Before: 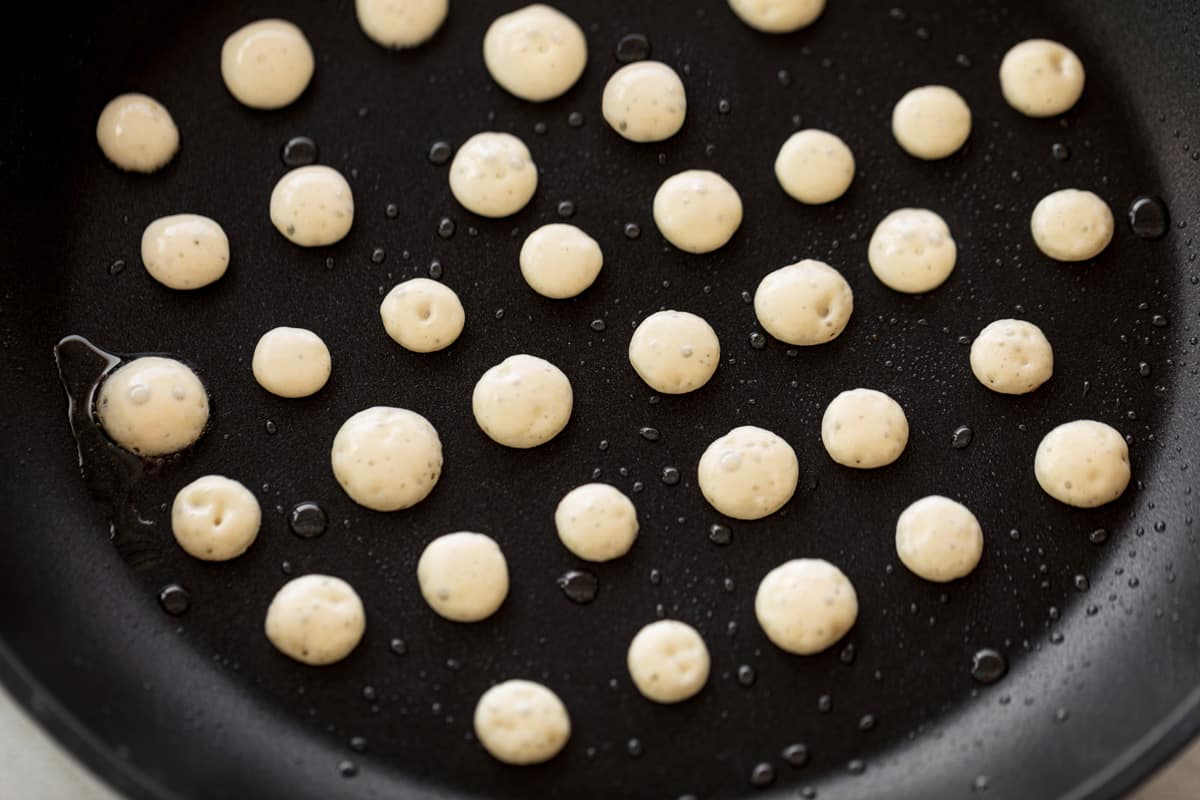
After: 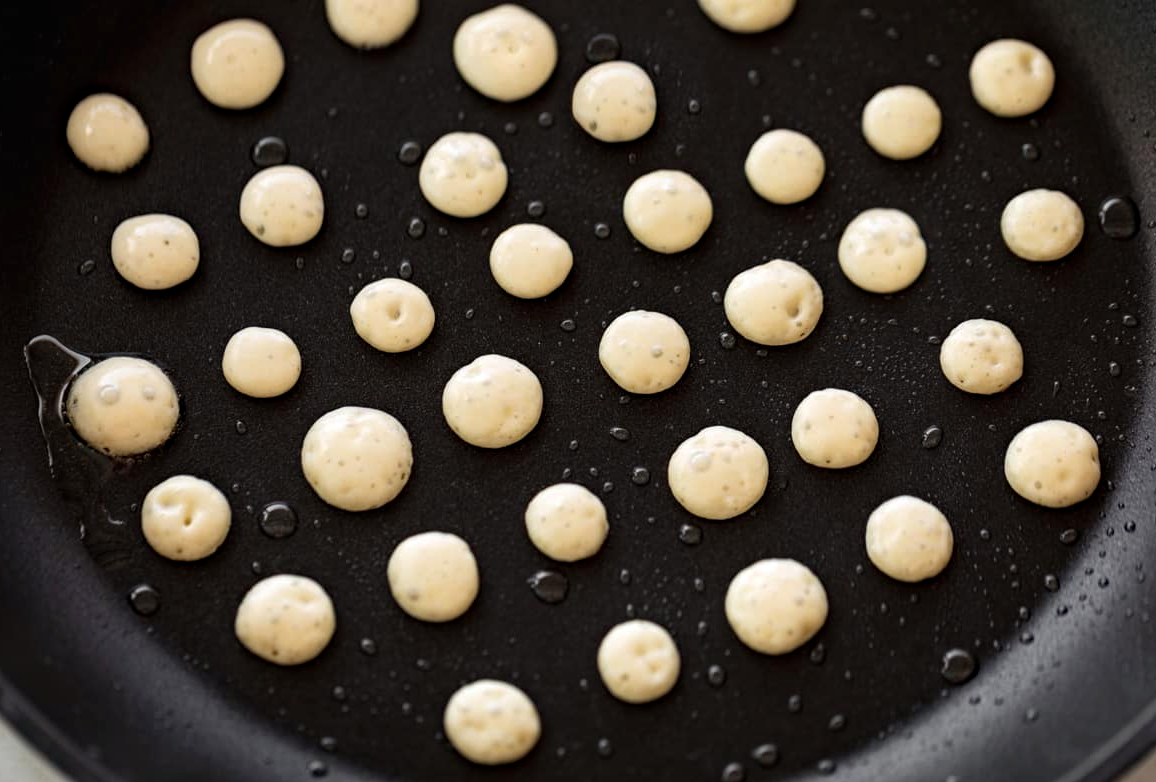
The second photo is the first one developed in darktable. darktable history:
crop and rotate: left 2.536%, right 1.107%, bottom 2.246%
haze removal: compatibility mode true, adaptive false
exposure: black level correction -0.001, exposure 0.08 EV, compensate highlight preservation false
